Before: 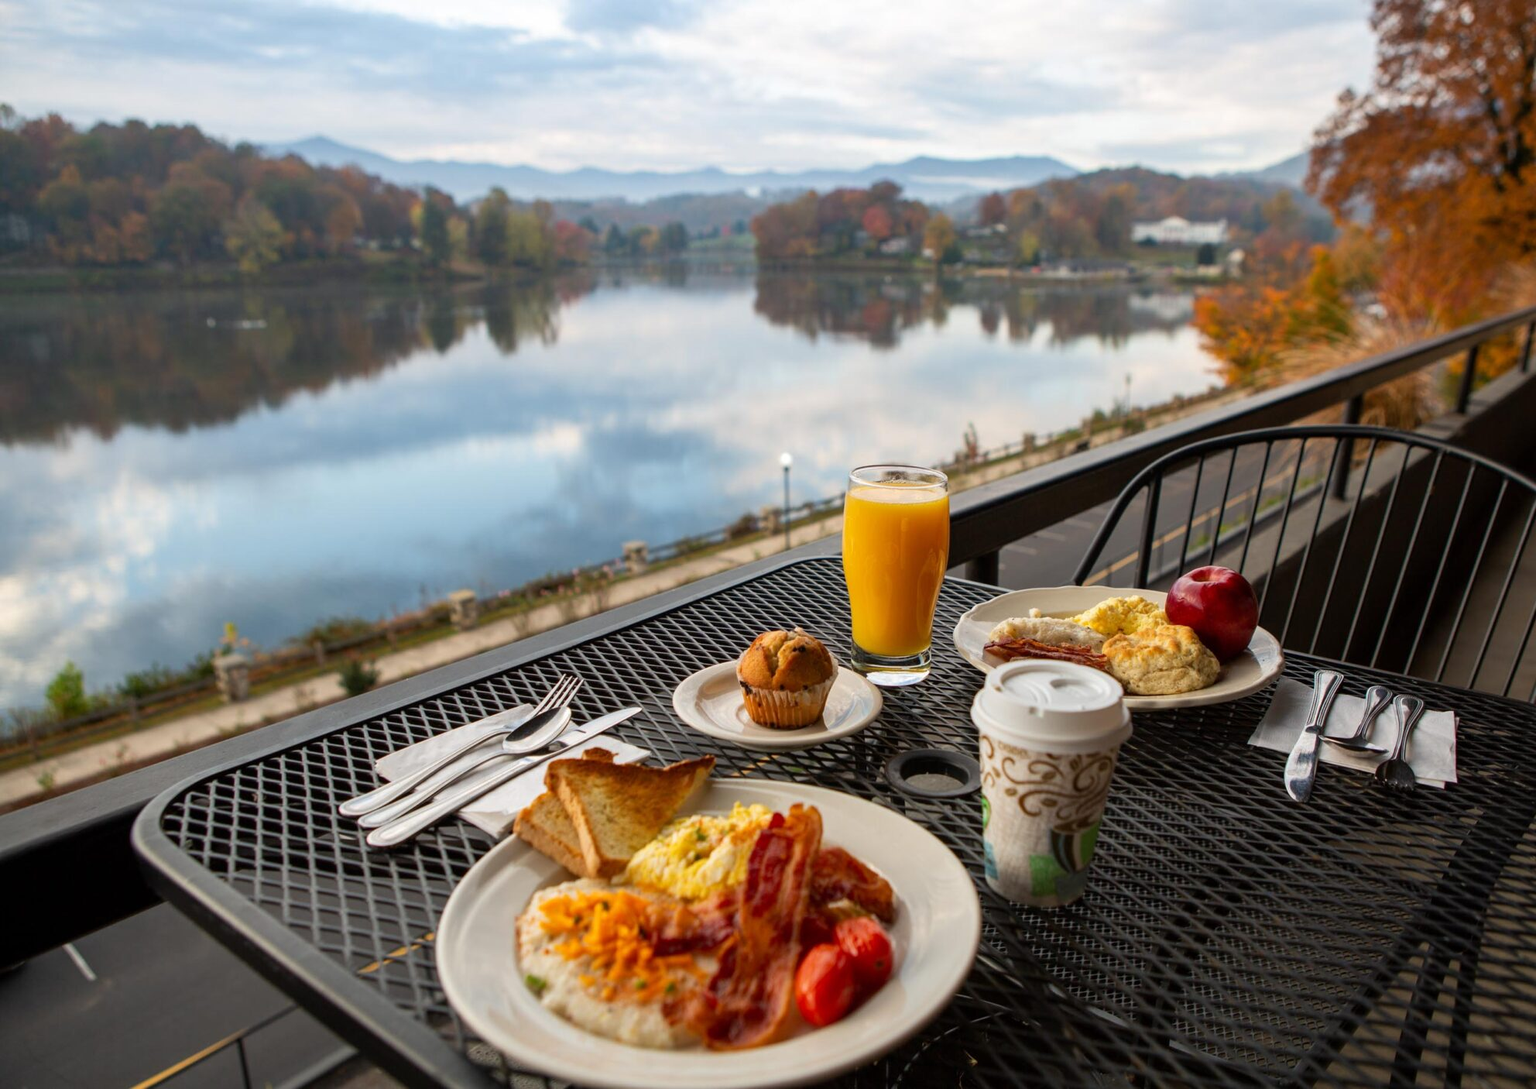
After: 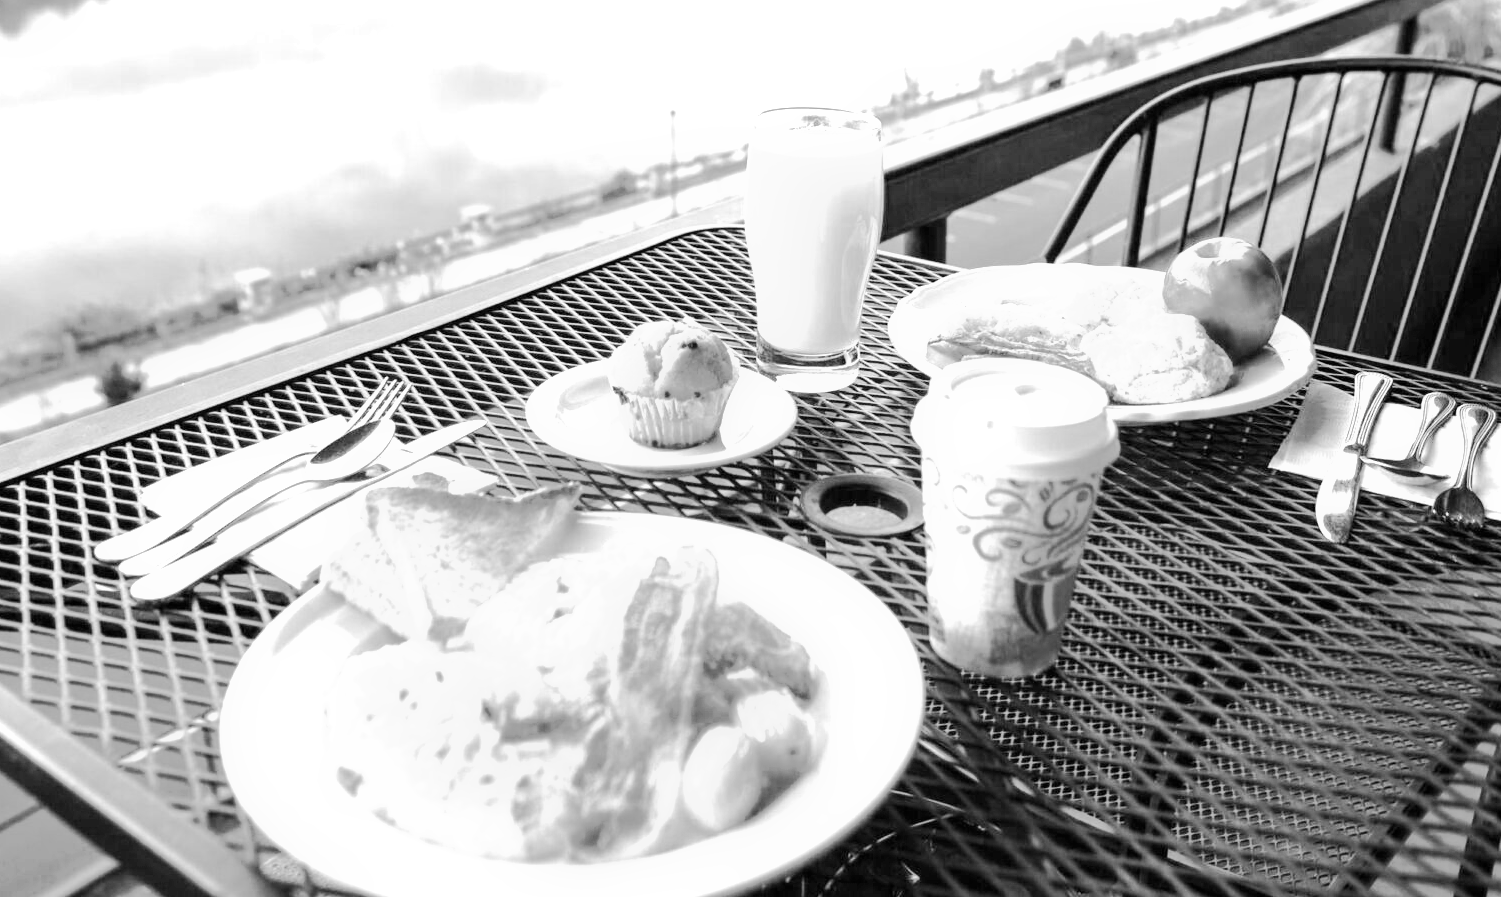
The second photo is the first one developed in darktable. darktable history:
white balance: red 4.26, blue 1.802
crop and rotate: left 17.299%, top 35.115%, right 7.015%, bottom 1.024%
monochrome: on, module defaults
velvia: strength 45%
contrast brightness saturation: saturation -0.05
